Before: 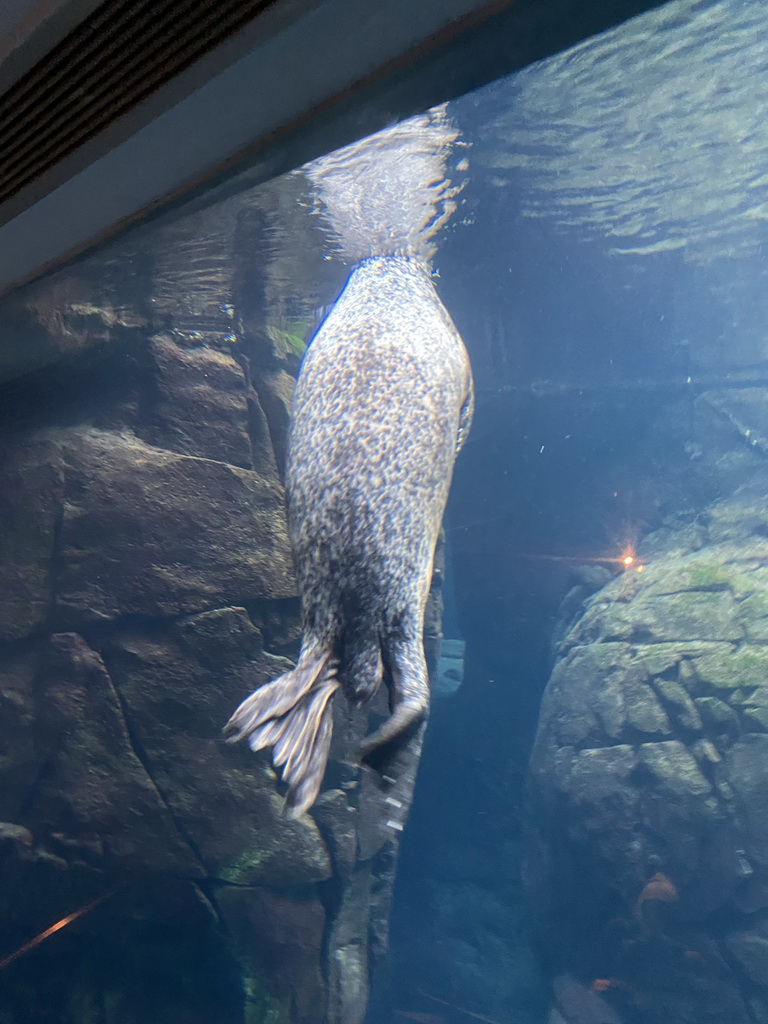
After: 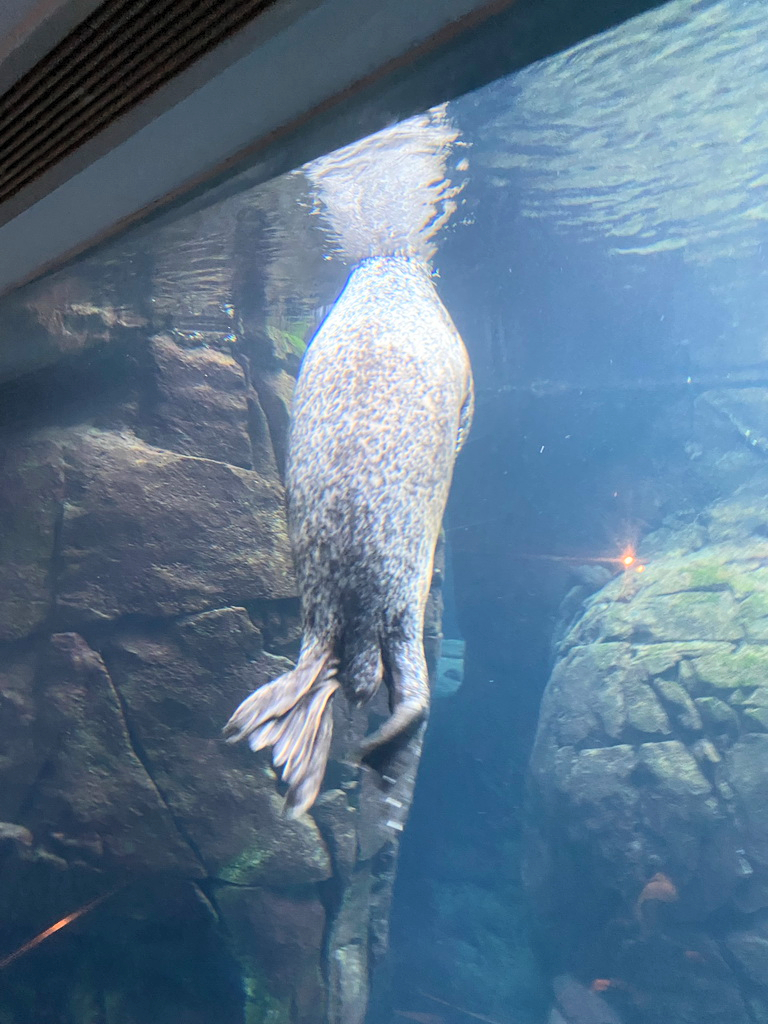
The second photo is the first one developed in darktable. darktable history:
contrast brightness saturation: contrast 0.14, brightness 0.23
